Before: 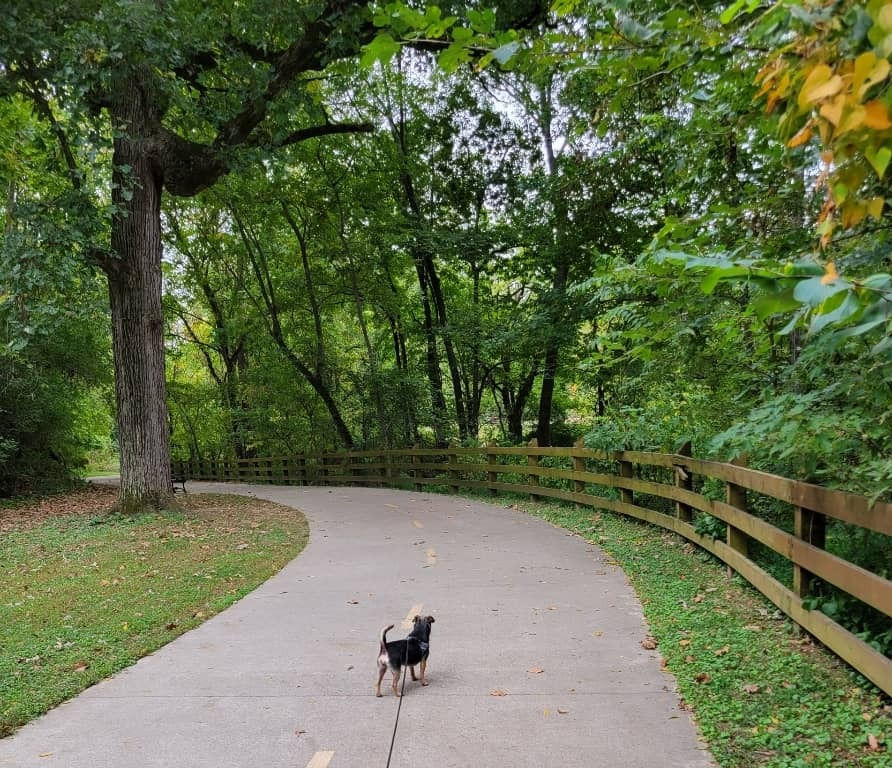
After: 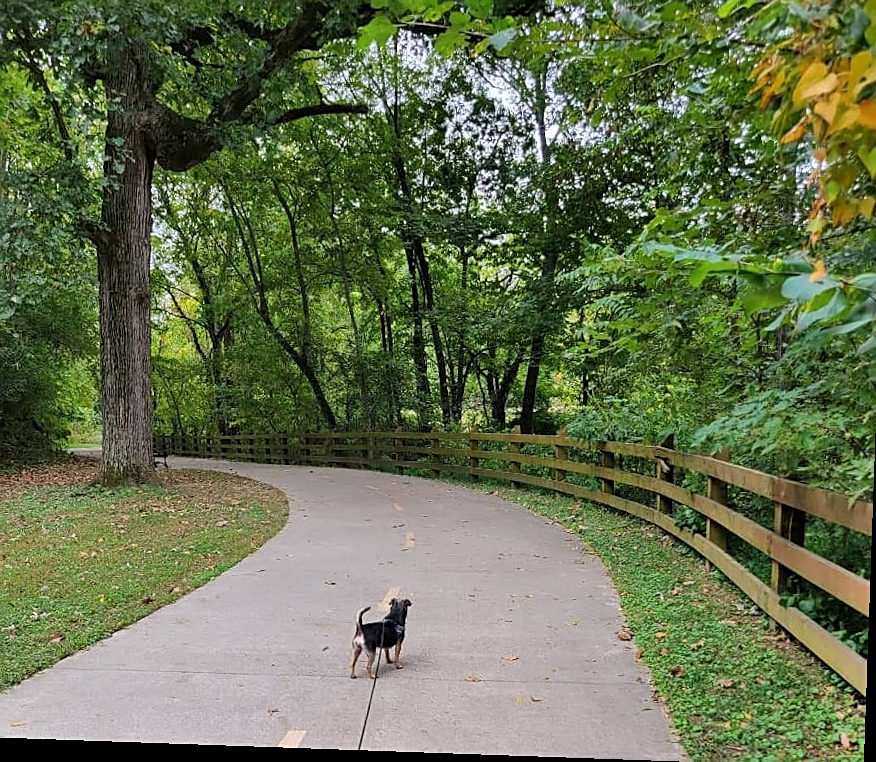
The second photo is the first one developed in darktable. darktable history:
crop and rotate: angle -2.02°, left 3.154%, top 3.987%, right 1.441%, bottom 0.565%
shadows and highlights: low approximation 0.01, soften with gaussian
sharpen: on, module defaults
